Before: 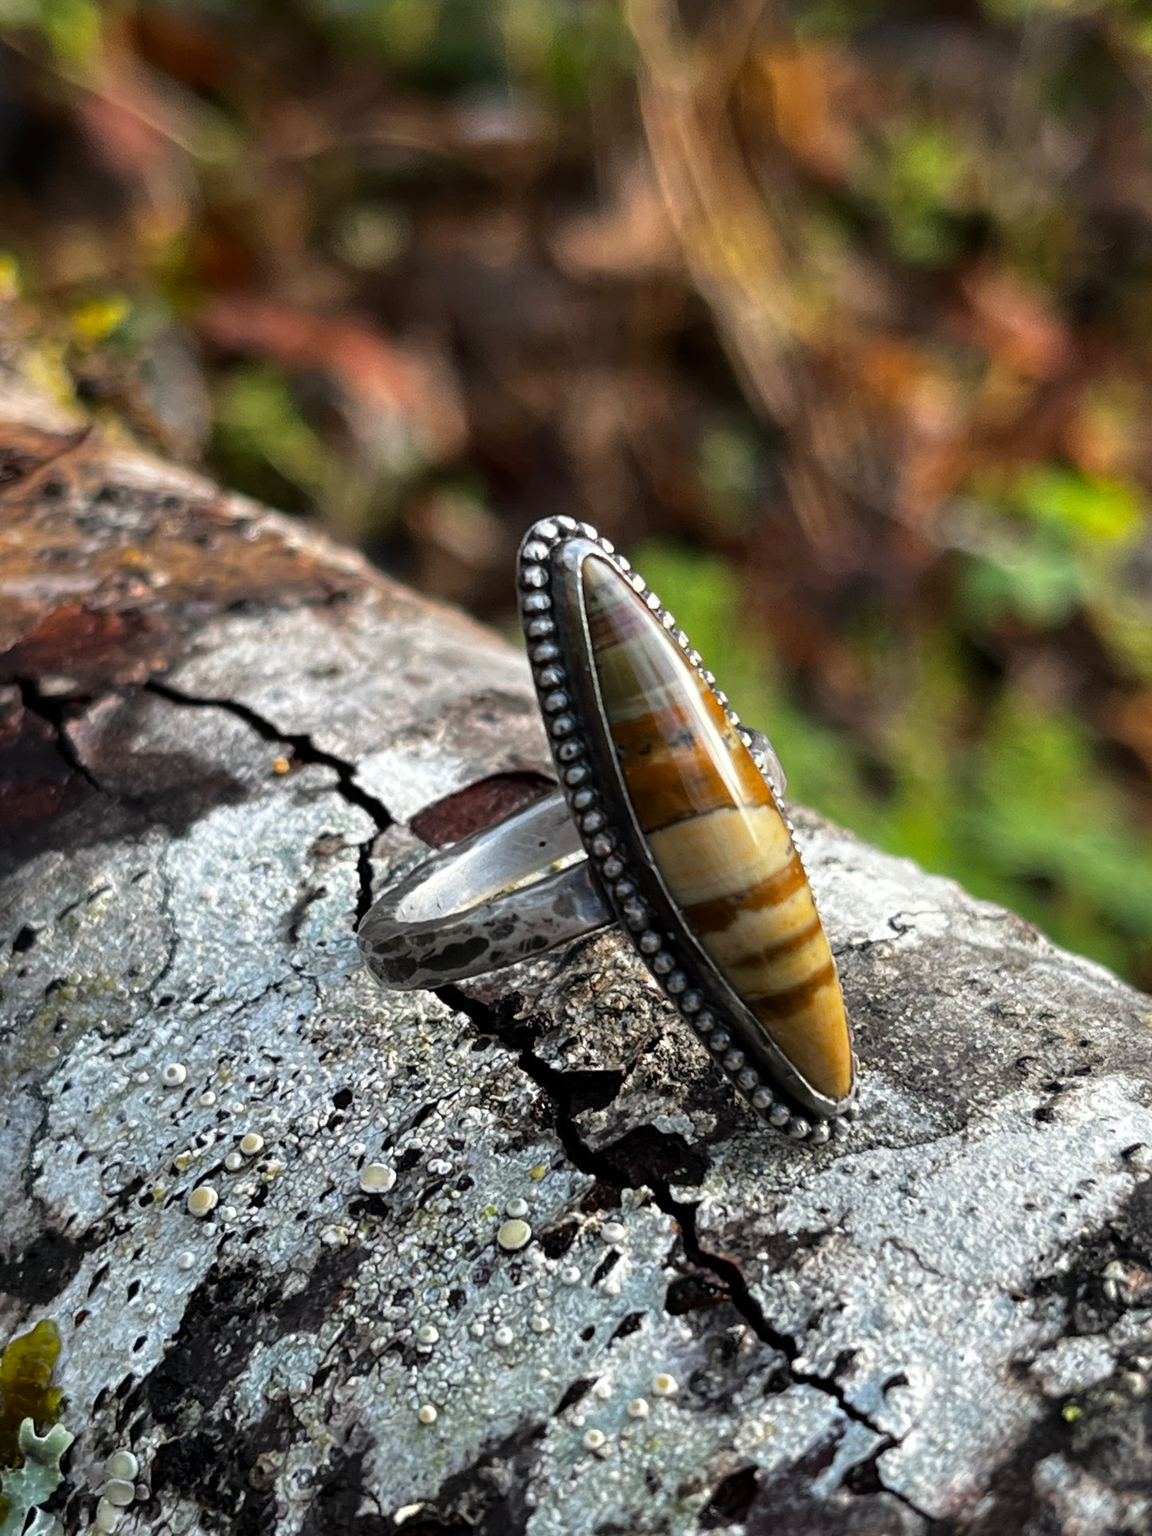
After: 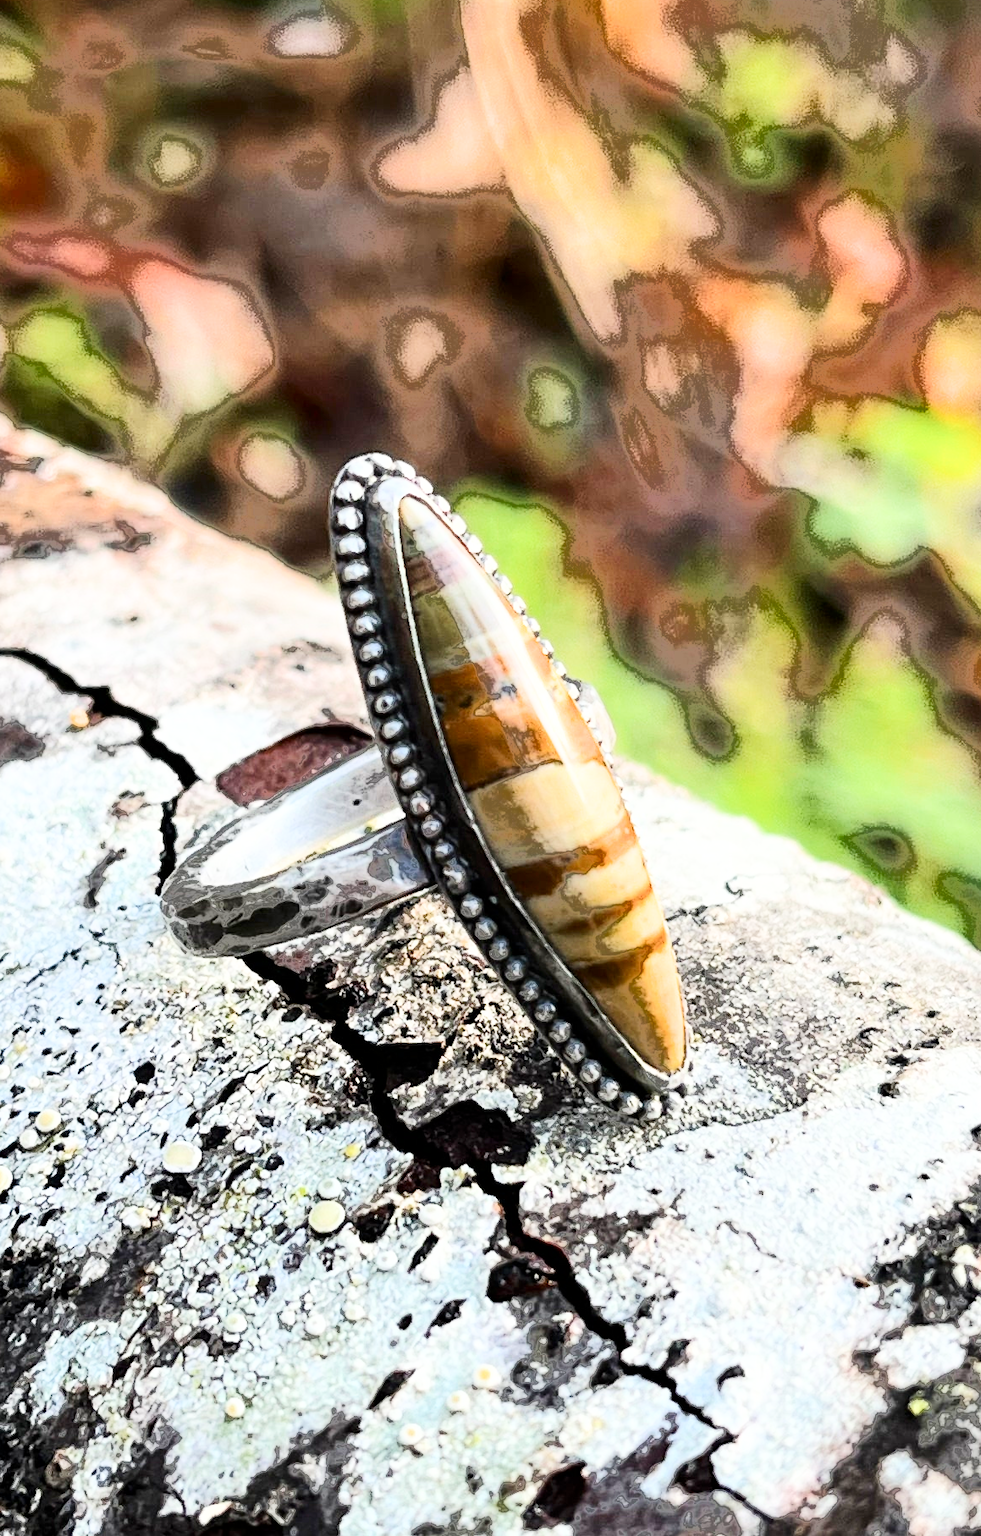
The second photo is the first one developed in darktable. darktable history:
crop and rotate: left 17.959%, top 5.771%, right 1.742%
contrast brightness saturation: contrast 0.22
exposure: black level correction 0, exposure 2.088 EV, compensate exposure bias true, compensate highlight preservation false
fill light: exposure -0.73 EV, center 0.69, width 2.2
filmic rgb: black relative exposure -7.65 EV, white relative exposure 4.56 EV, hardness 3.61
